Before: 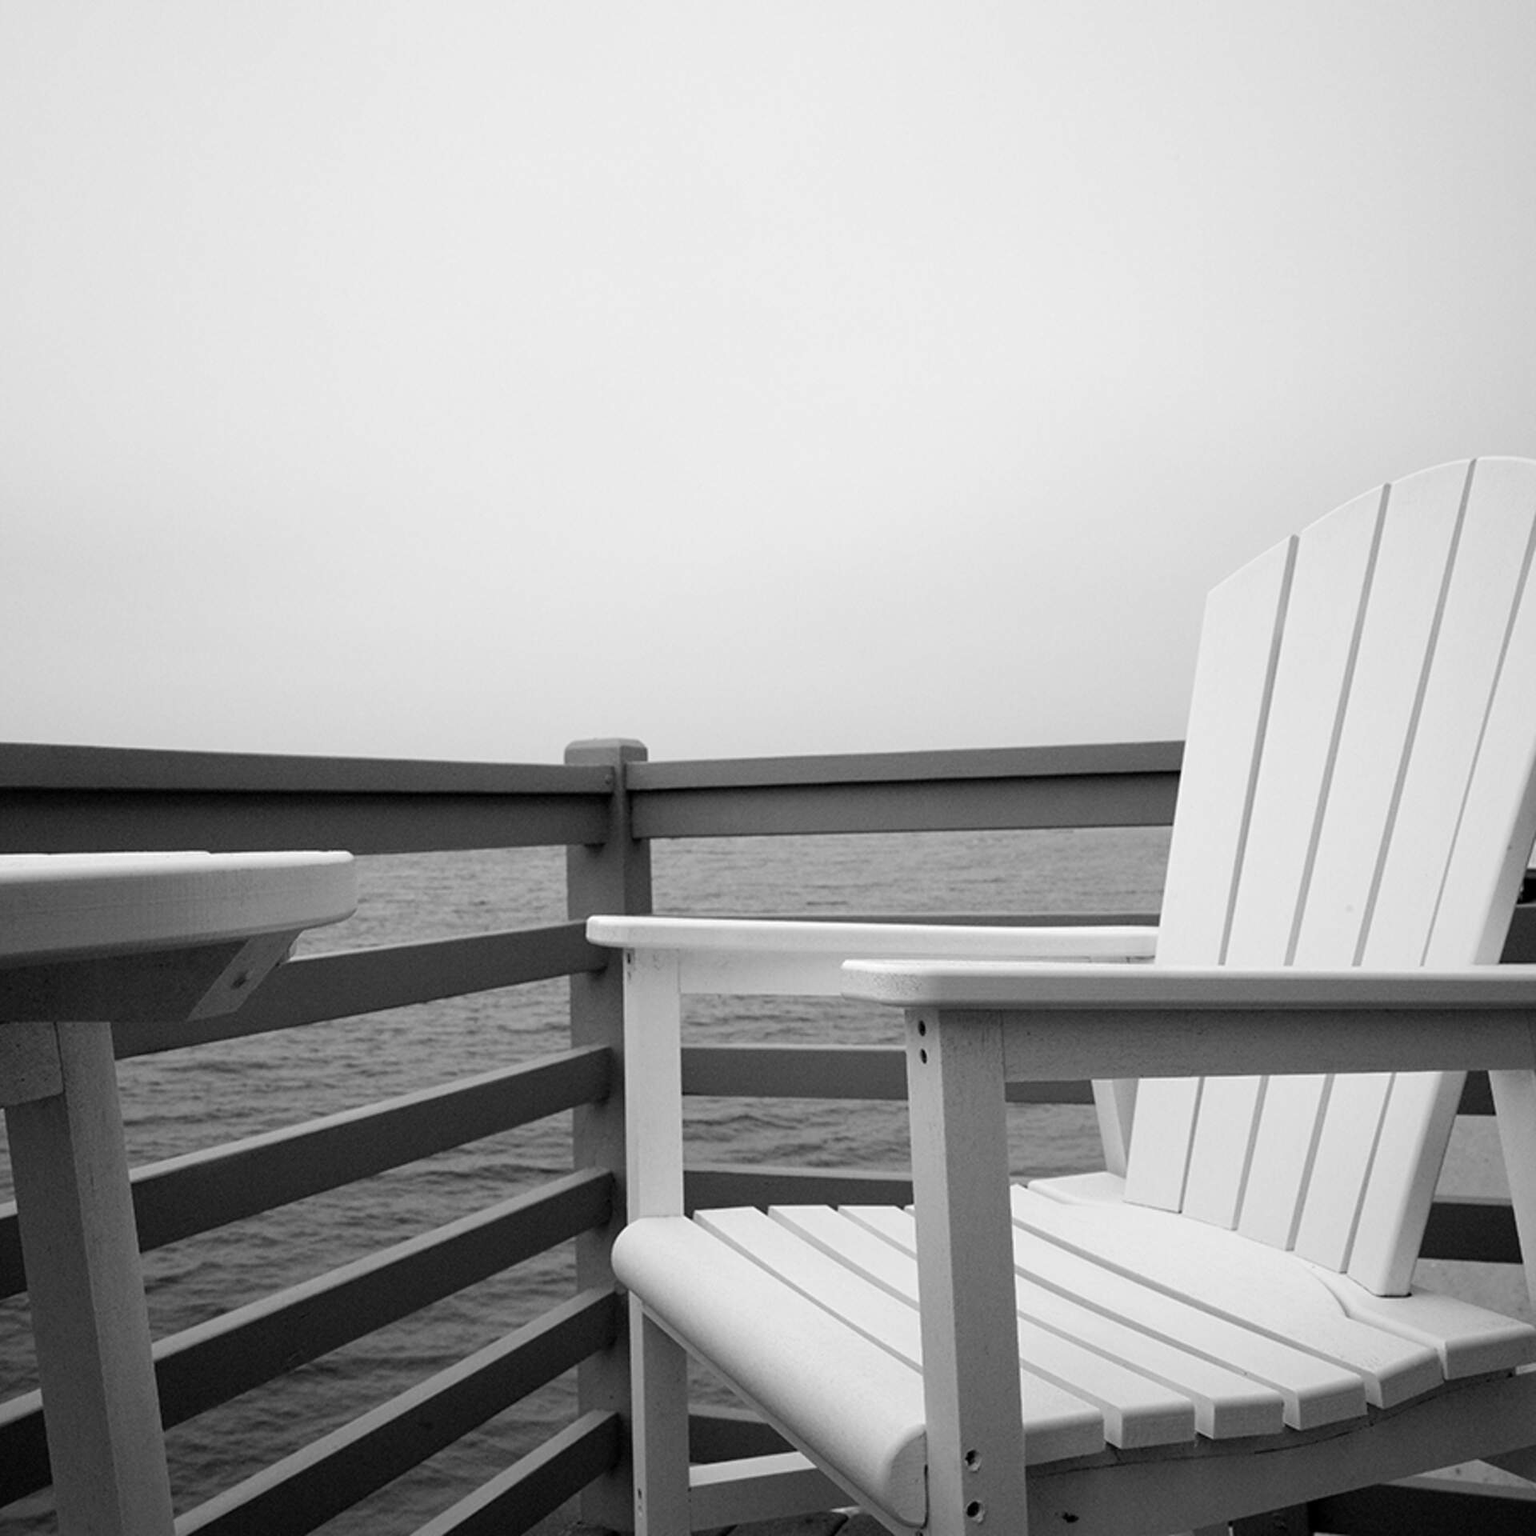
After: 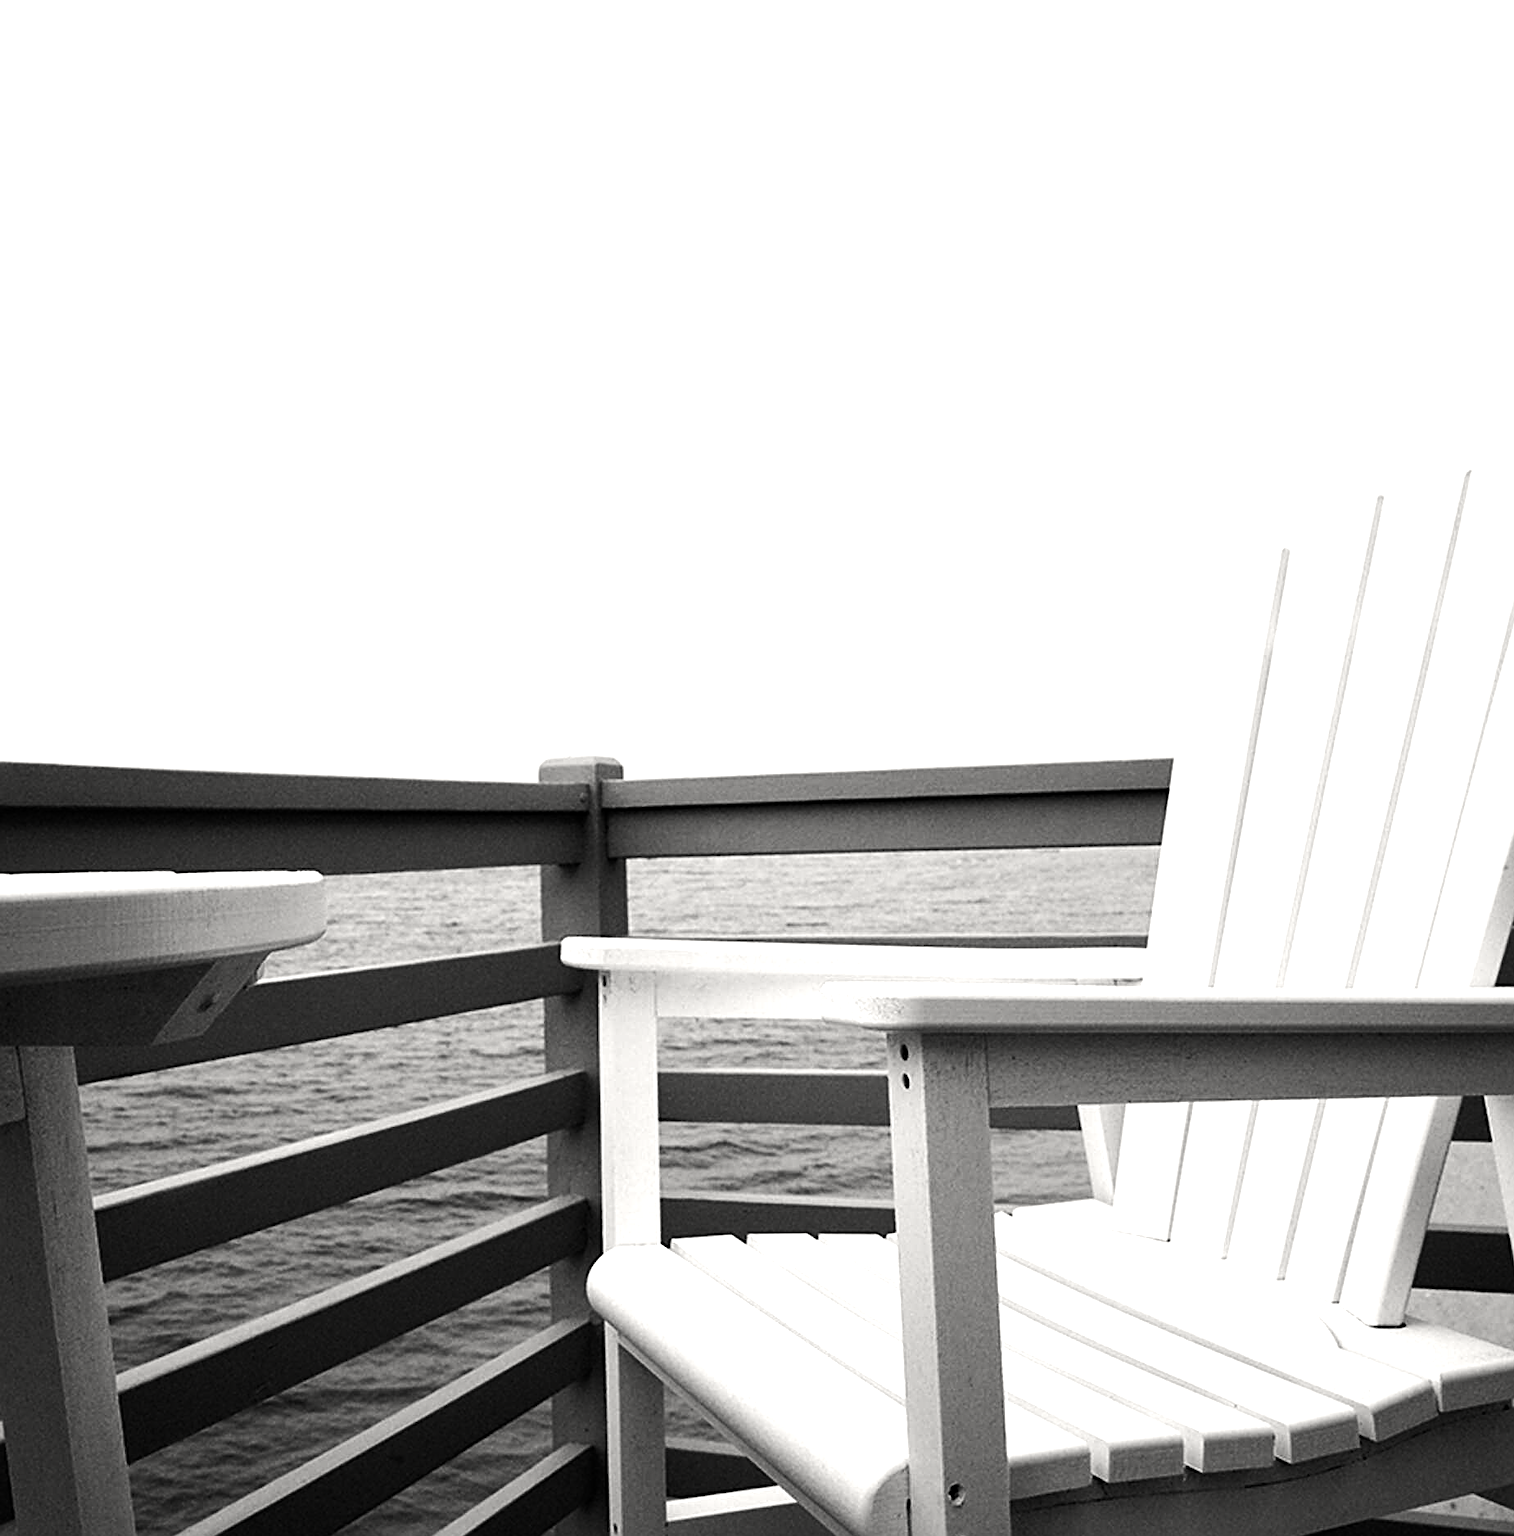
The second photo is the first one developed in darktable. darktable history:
tone equalizer: -8 EV -1.08 EV, -7 EV -1.01 EV, -6 EV -0.867 EV, -5 EV -0.578 EV, -3 EV 0.578 EV, -2 EV 0.867 EV, -1 EV 1.01 EV, +0 EV 1.08 EV, edges refinement/feathering 500, mask exposure compensation -1.57 EV, preserve details no
crop and rotate: left 2.536%, right 1.107%, bottom 2.246%
white balance: red 1.009, blue 0.985
sharpen: on, module defaults
exposure: exposure 0.127 EV, compensate highlight preservation false
